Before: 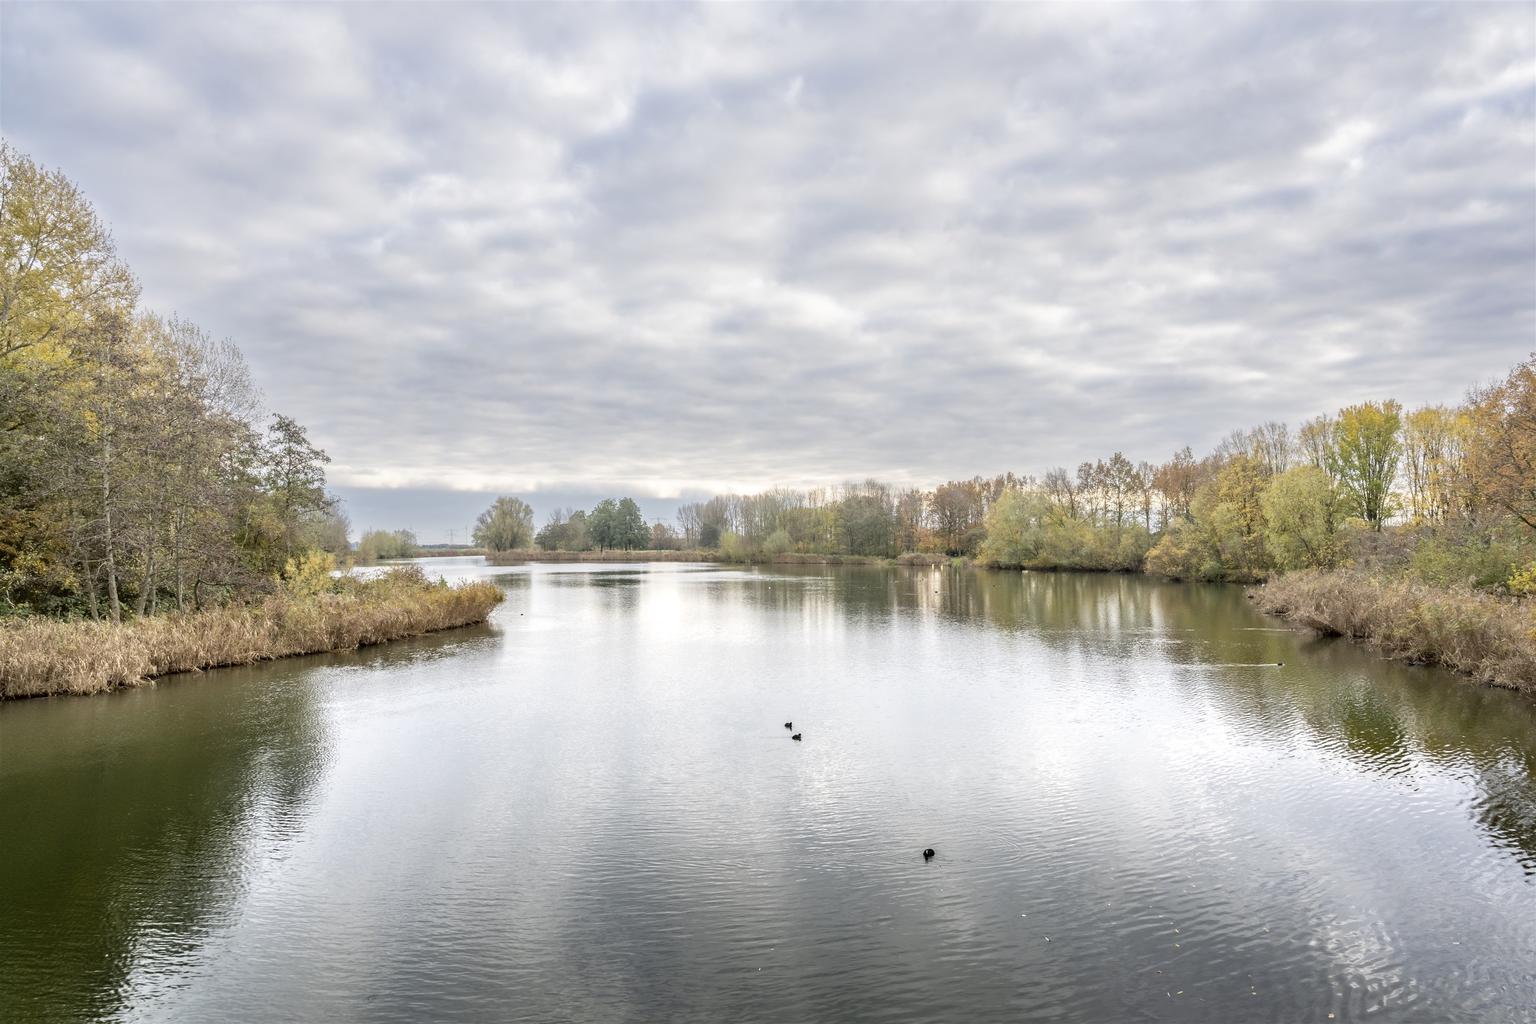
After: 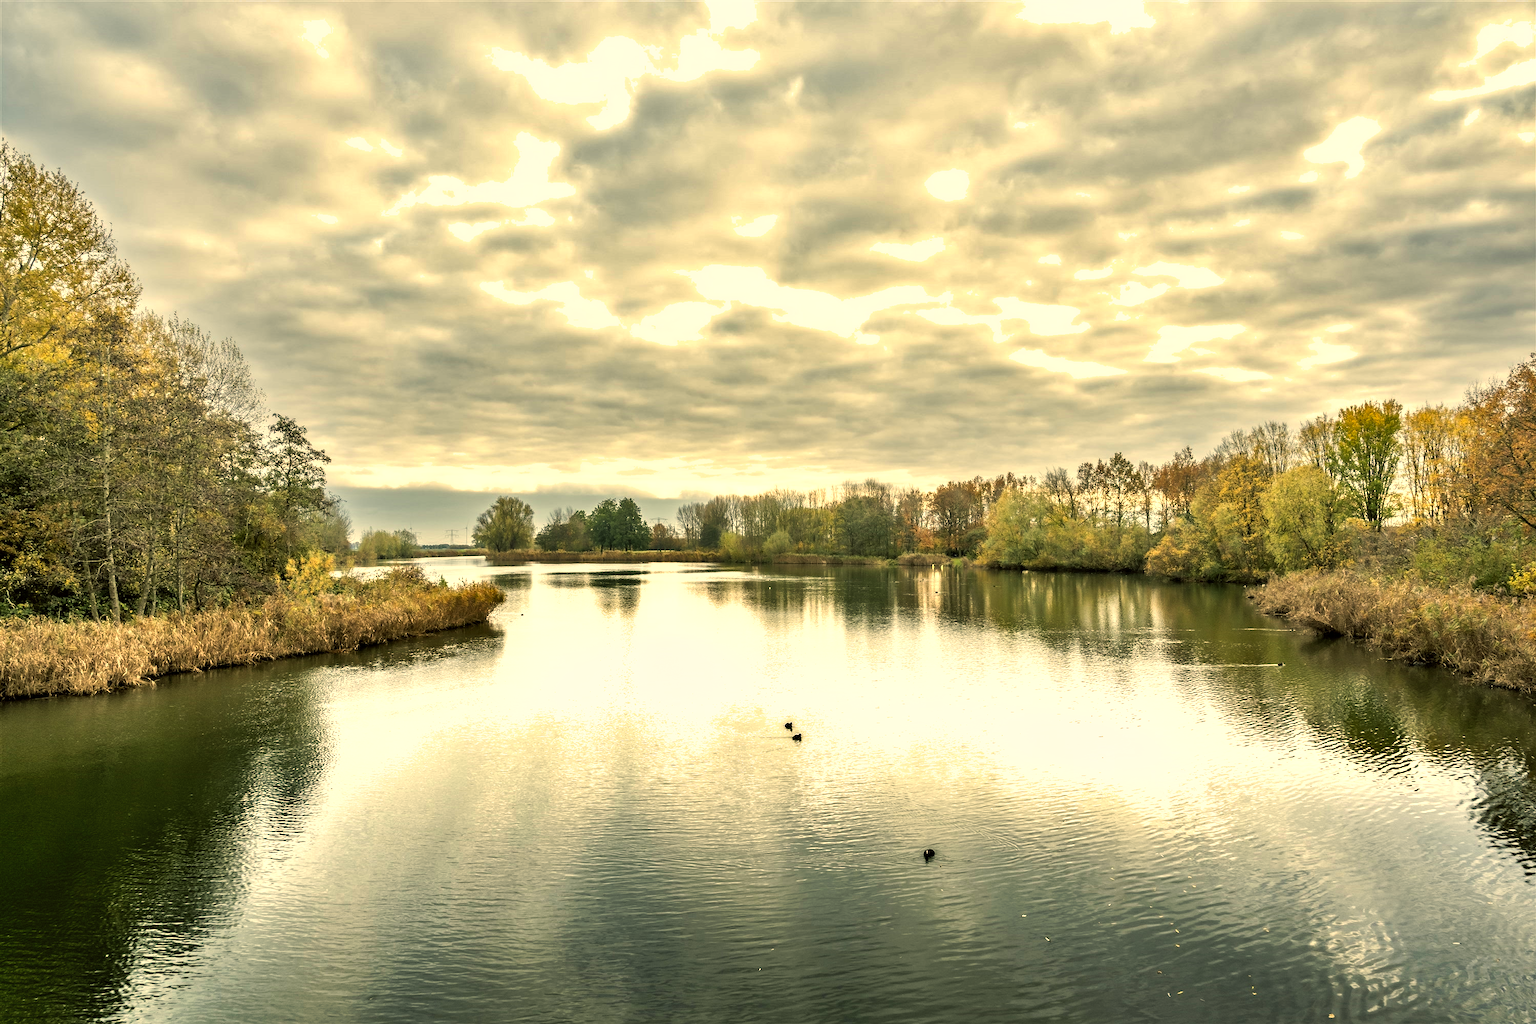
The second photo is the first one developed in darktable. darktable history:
shadows and highlights: soften with gaussian
tone curve: curves: ch0 [(0, 0) (0.003, 0.003) (0.011, 0.011) (0.025, 0.024) (0.044, 0.043) (0.069, 0.068) (0.1, 0.098) (0.136, 0.133) (0.177, 0.174) (0.224, 0.22) (0.277, 0.272) (0.335, 0.329) (0.399, 0.391) (0.468, 0.459) (0.543, 0.545) (0.623, 0.625) (0.709, 0.711) (0.801, 0.802) (0.898, 0.898) (1, 1)], preserve colors none
color balance: mode lift, gamma, gain (sRGB), lift [1.014, 0.966, 0.918, 0.87], gamma [0.86, 0.734, 0.918, 0.976], gain [1.063, 1.13, 1.063, 0.86]
